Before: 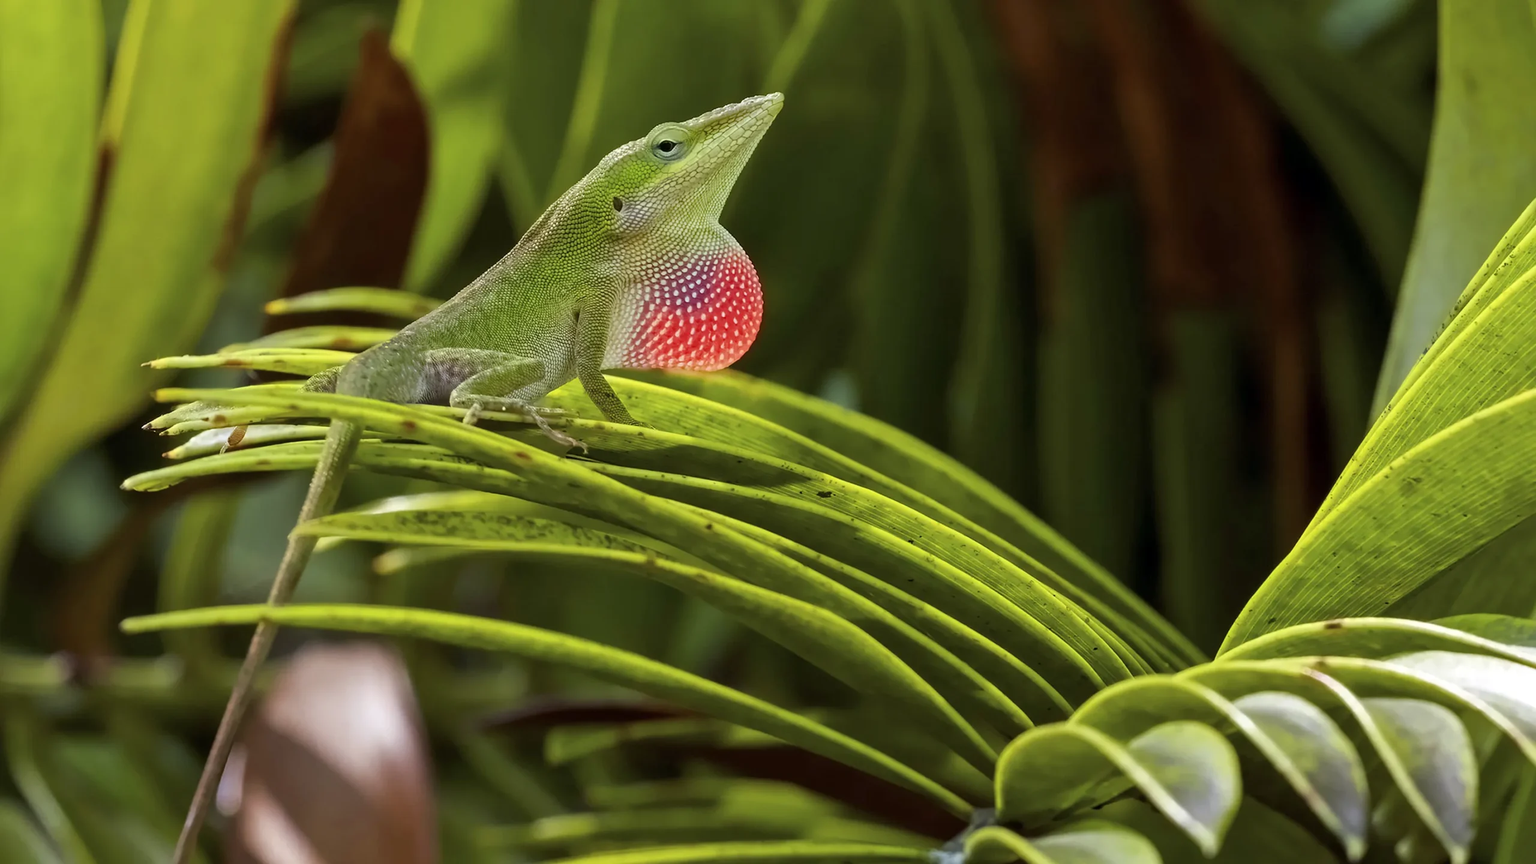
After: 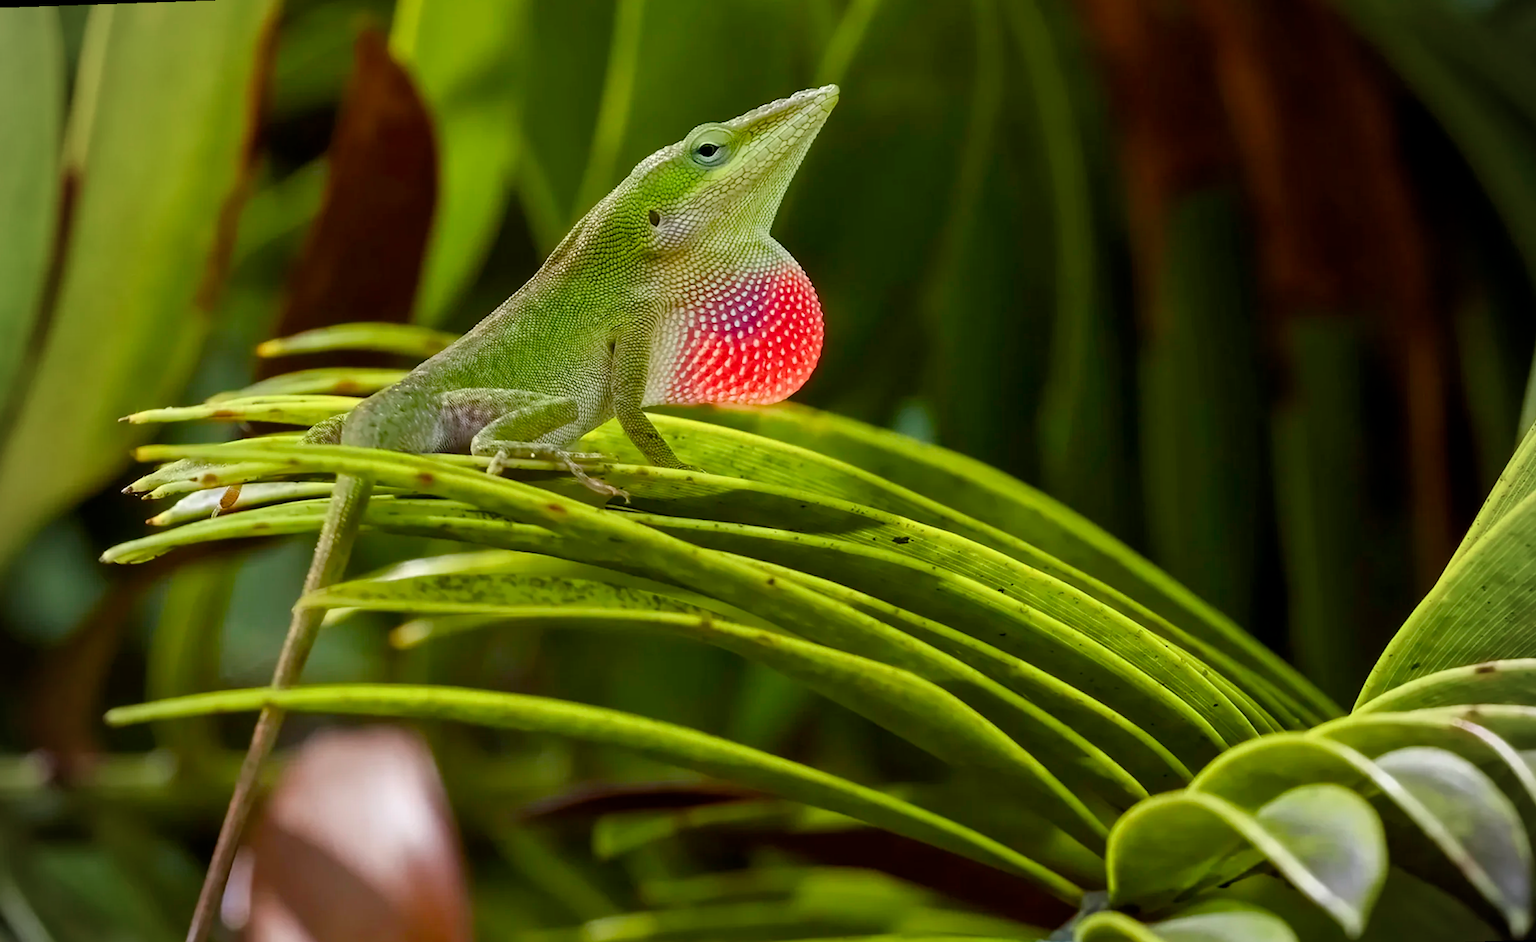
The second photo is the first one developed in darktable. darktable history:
vignetting: unbound false
rotate and perspective: rotation -2°, crop left 0.022, crop right 0.978, crop top 0.049, crop bottom 0.951
crop and rotate: left 1.088%, right 8.807%
color balance rgb: perceptual saturation grading › global saturation 20%, perceptual saturation grading › highlights -25%, perceptual saturation grading › shadows 25%
